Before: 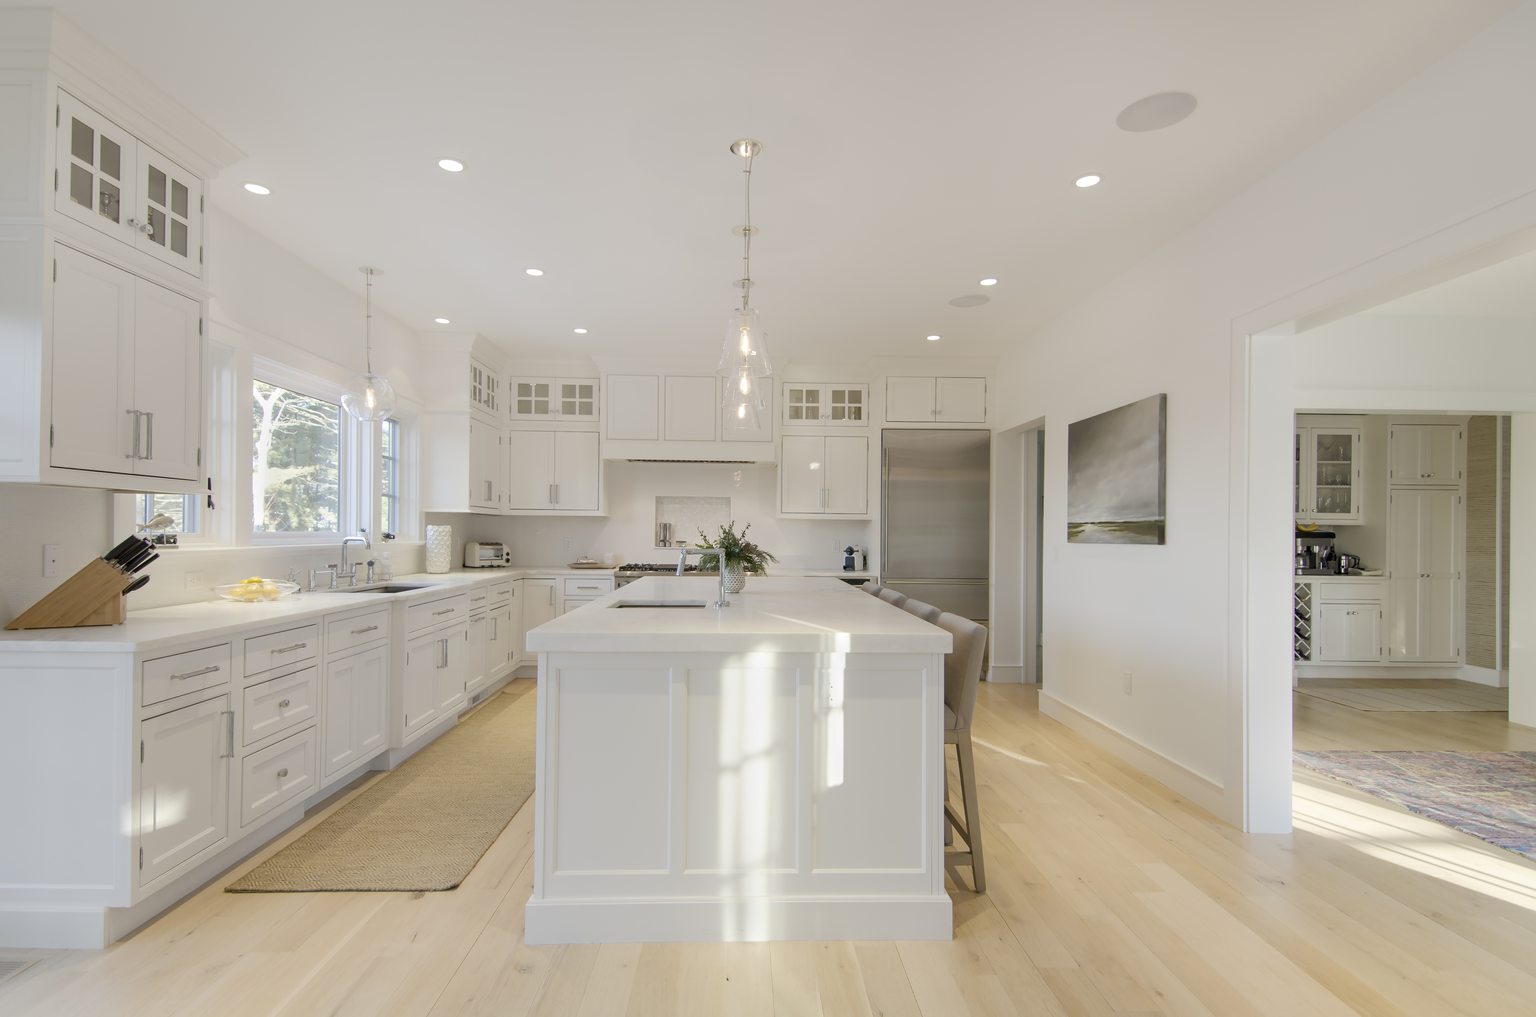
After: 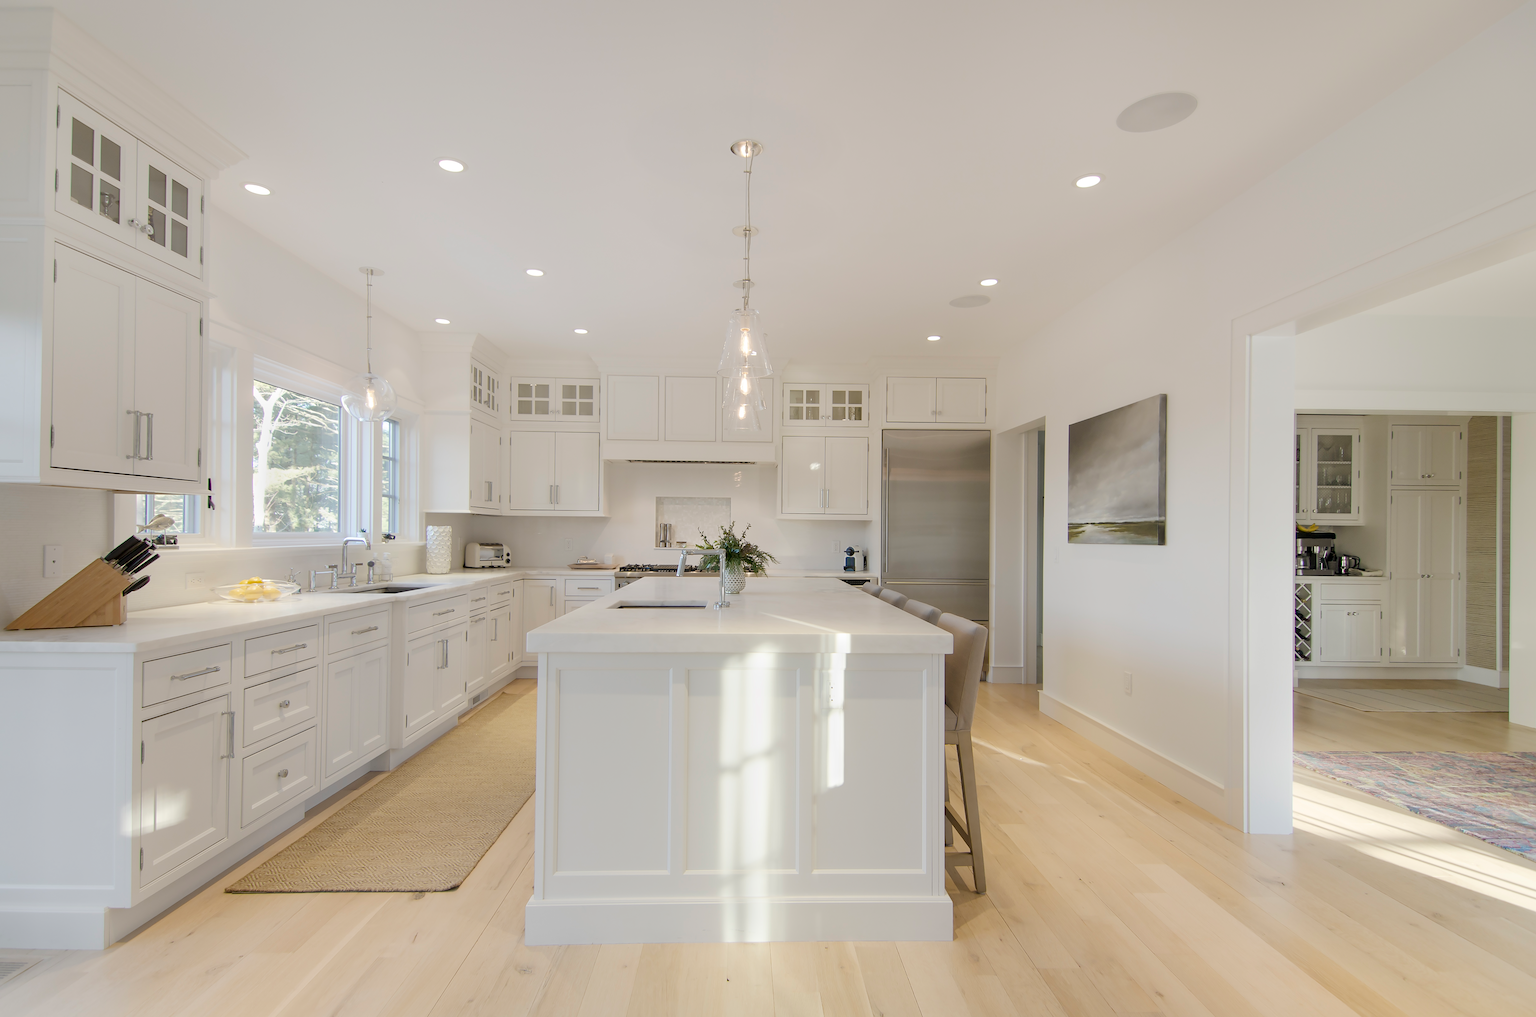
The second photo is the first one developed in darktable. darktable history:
sharpen: amount 0.207
